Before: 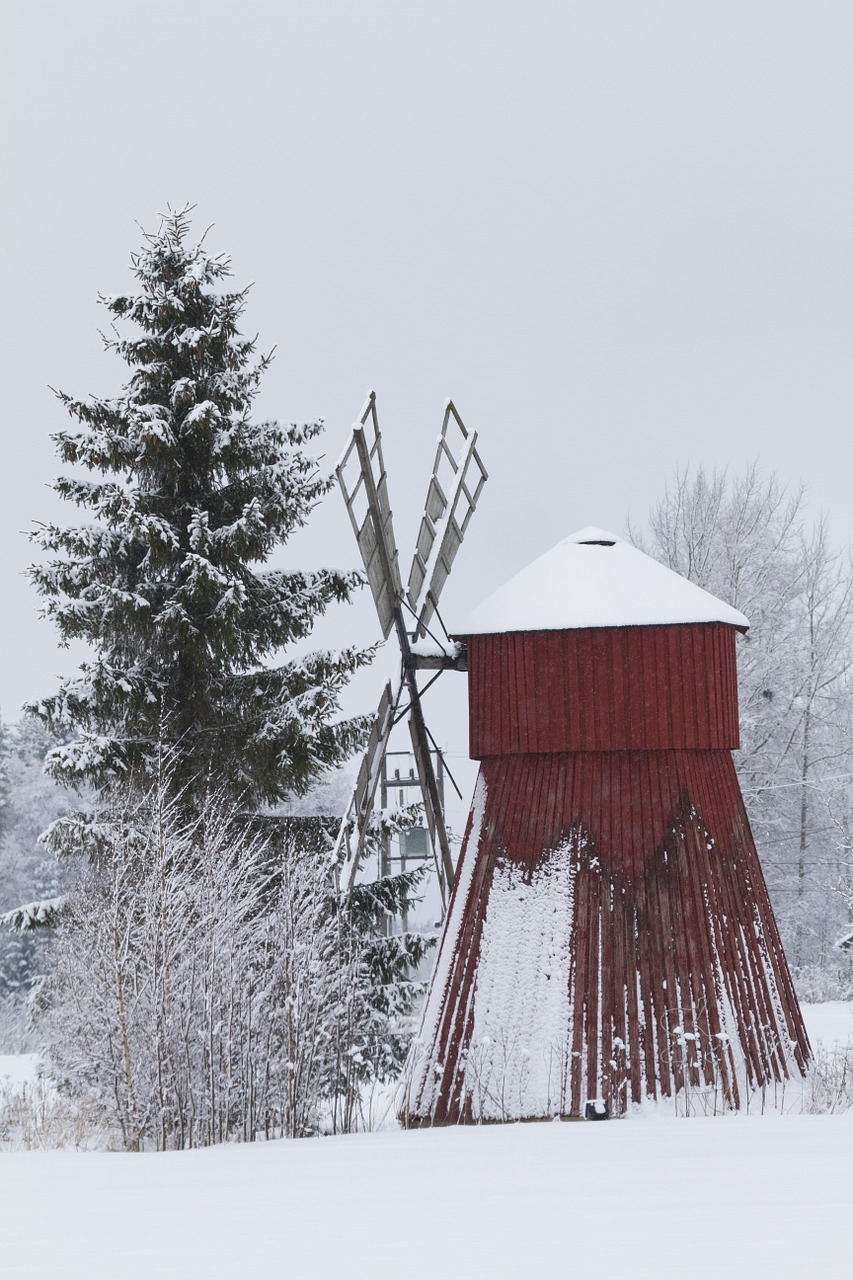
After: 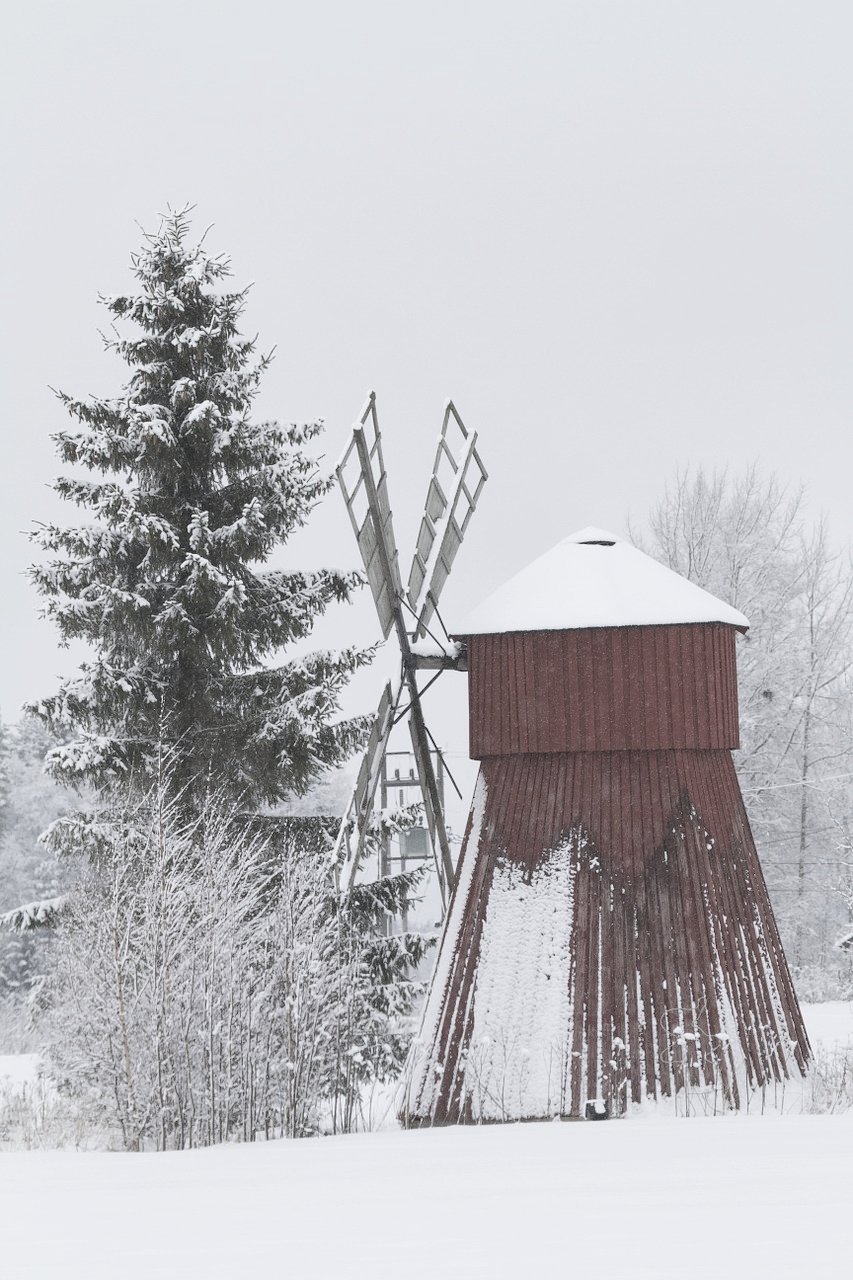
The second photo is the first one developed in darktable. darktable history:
contrast brightness saturation: brightness 0.184, saturation -0.516
